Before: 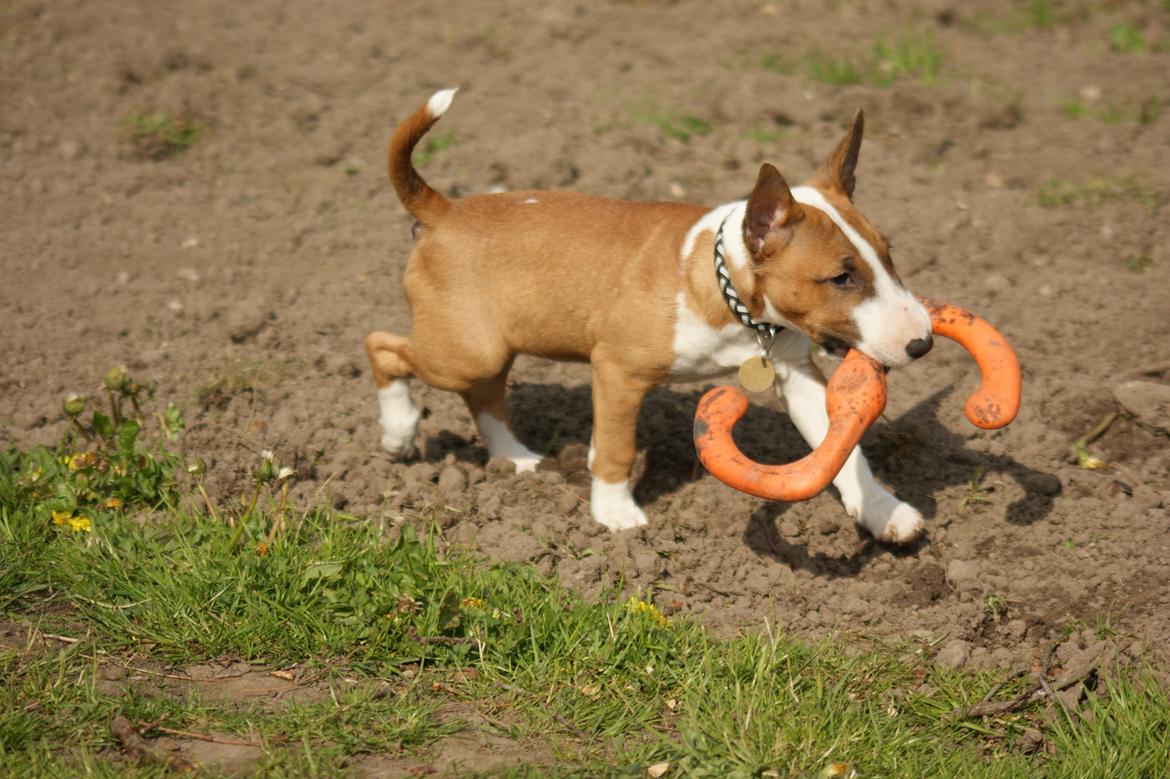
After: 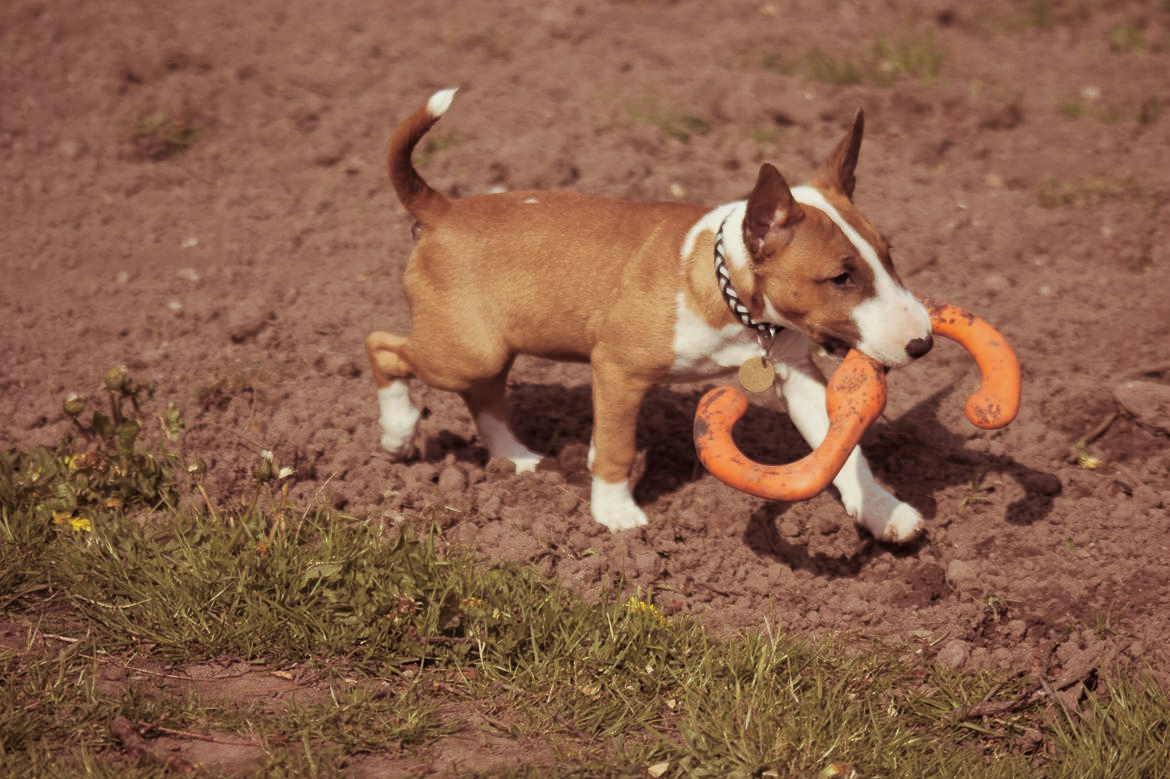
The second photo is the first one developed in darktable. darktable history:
split-toning: on, module defaults
exposure: exposure -0.21 EV, compensate highlight preservation false
white balance: emerald 1
